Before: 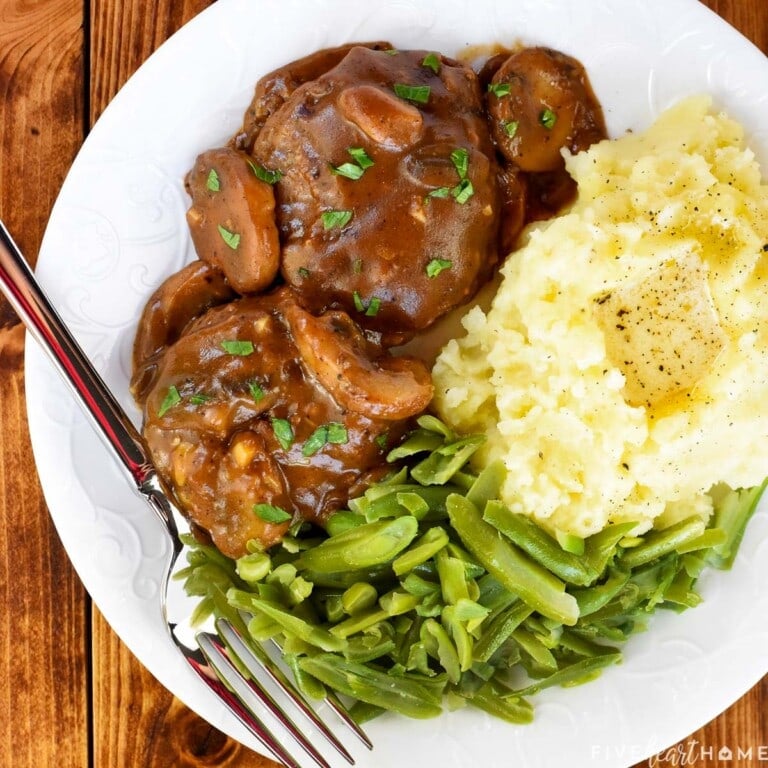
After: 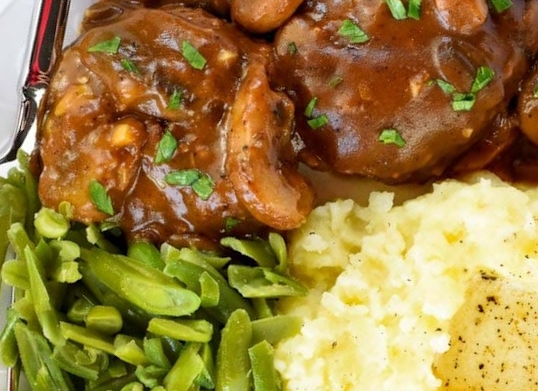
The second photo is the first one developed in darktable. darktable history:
crop and rotate: angle -44.35°, top 16.261%, right 0.813%, bottom 11.618%
